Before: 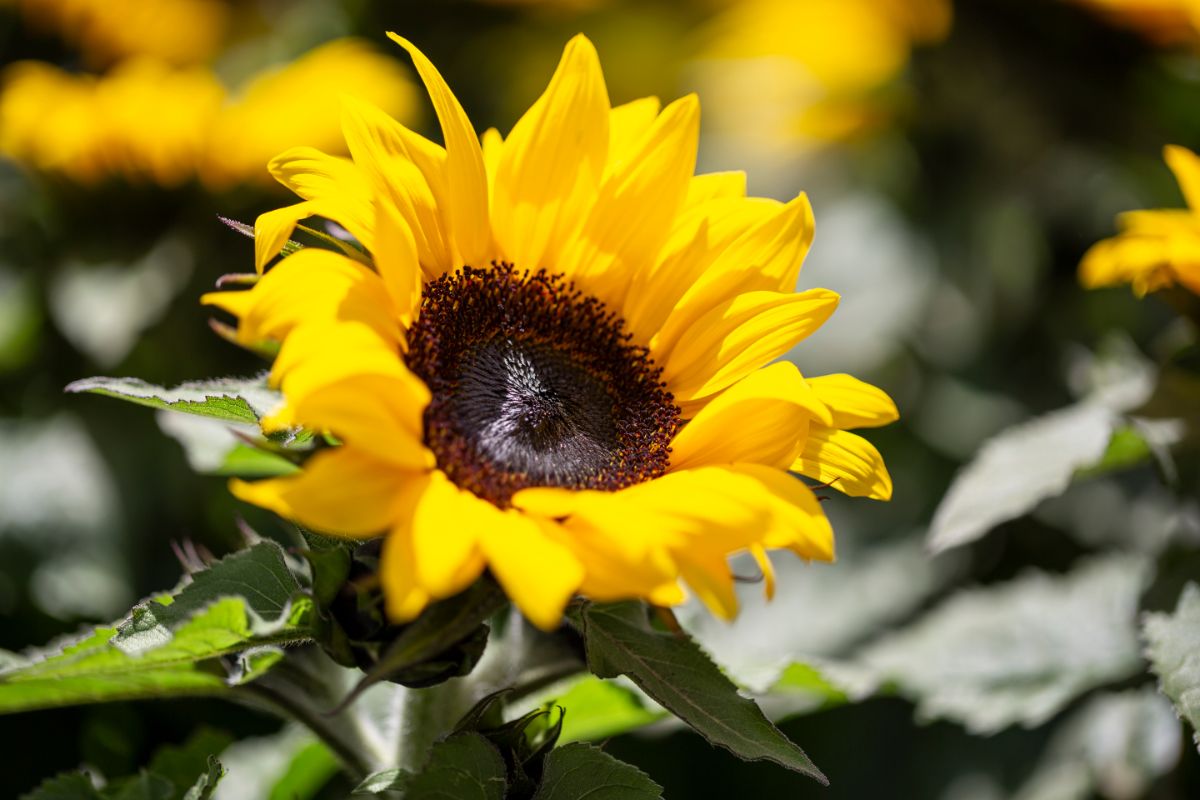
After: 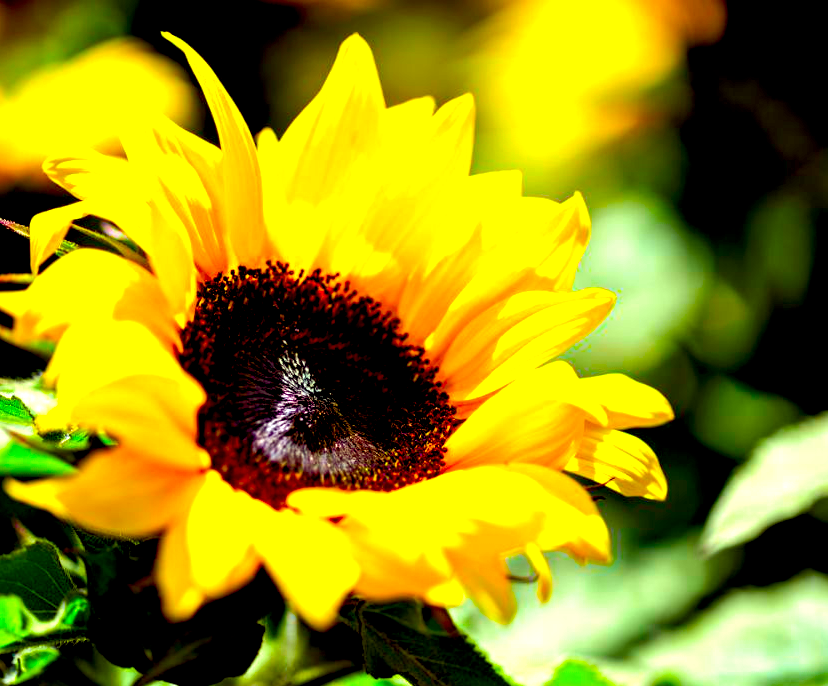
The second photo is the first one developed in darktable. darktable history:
crop: left 18.789%, right 12.199%, bottom 14.126%
local contrast: mode bilateral grid, contrast 21, coarseness 50, detail 119%, midtone range 0.2
color balance rgb: perceptual saturation grading › global saturation 25.857%, perceptual brilliance grading › highlights 20.767%, perceptual brilliance grading › mid-tones 21.055%, perceptual brilliance grading › shadows -19.797%
color correction: highlights a* -11.13, highlights b* 9.94, saturation 1.71
exposure: black level correction 0.025, exposure 0.182 EV, compensate highlight preservation false
velvia: strength 31.42%, mid-tones bias 0.207
